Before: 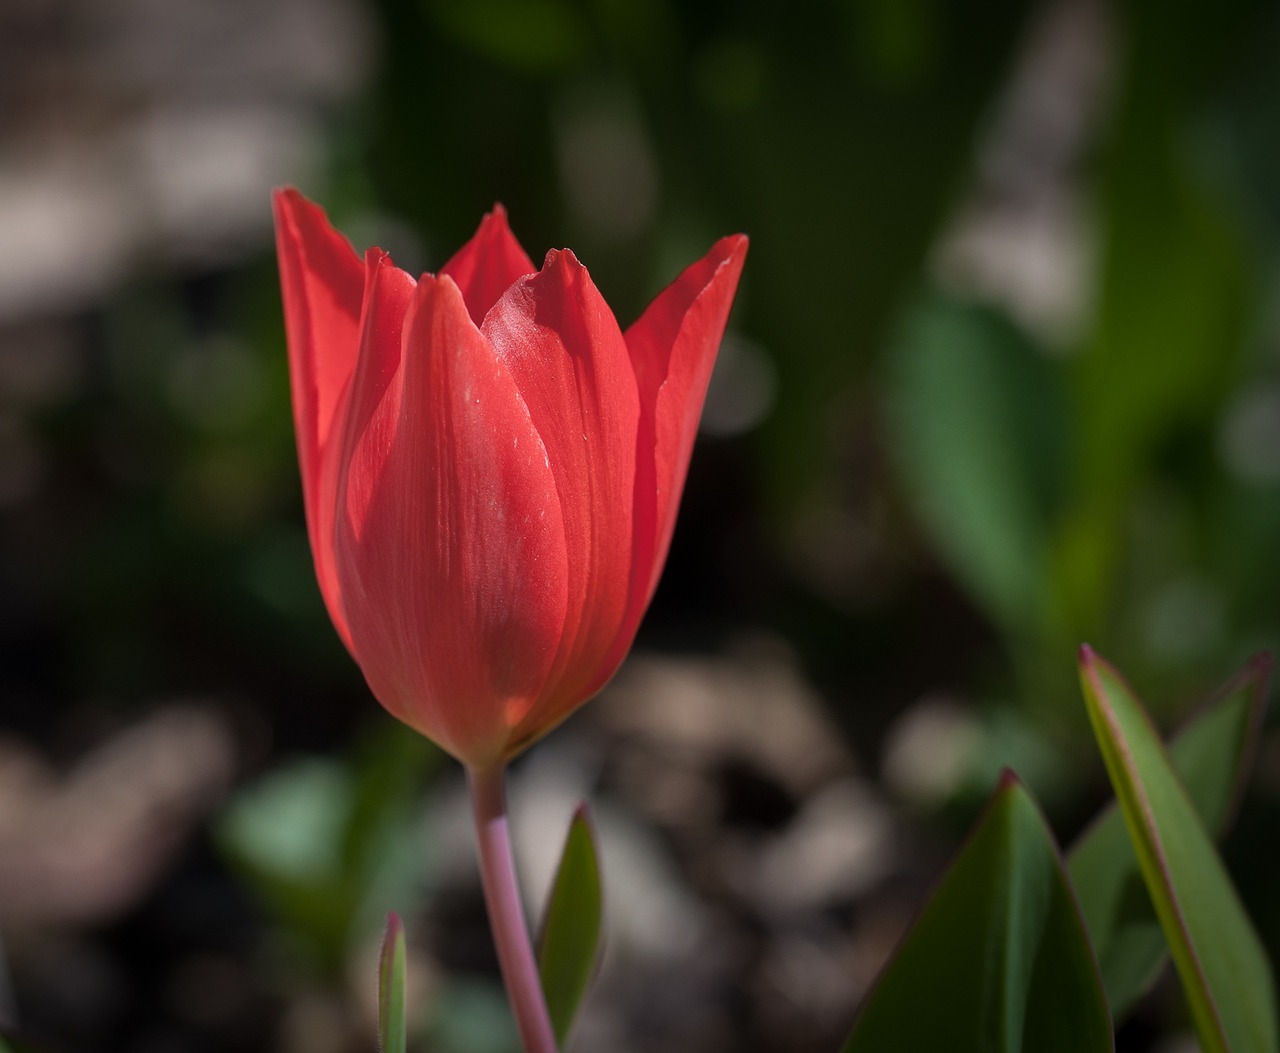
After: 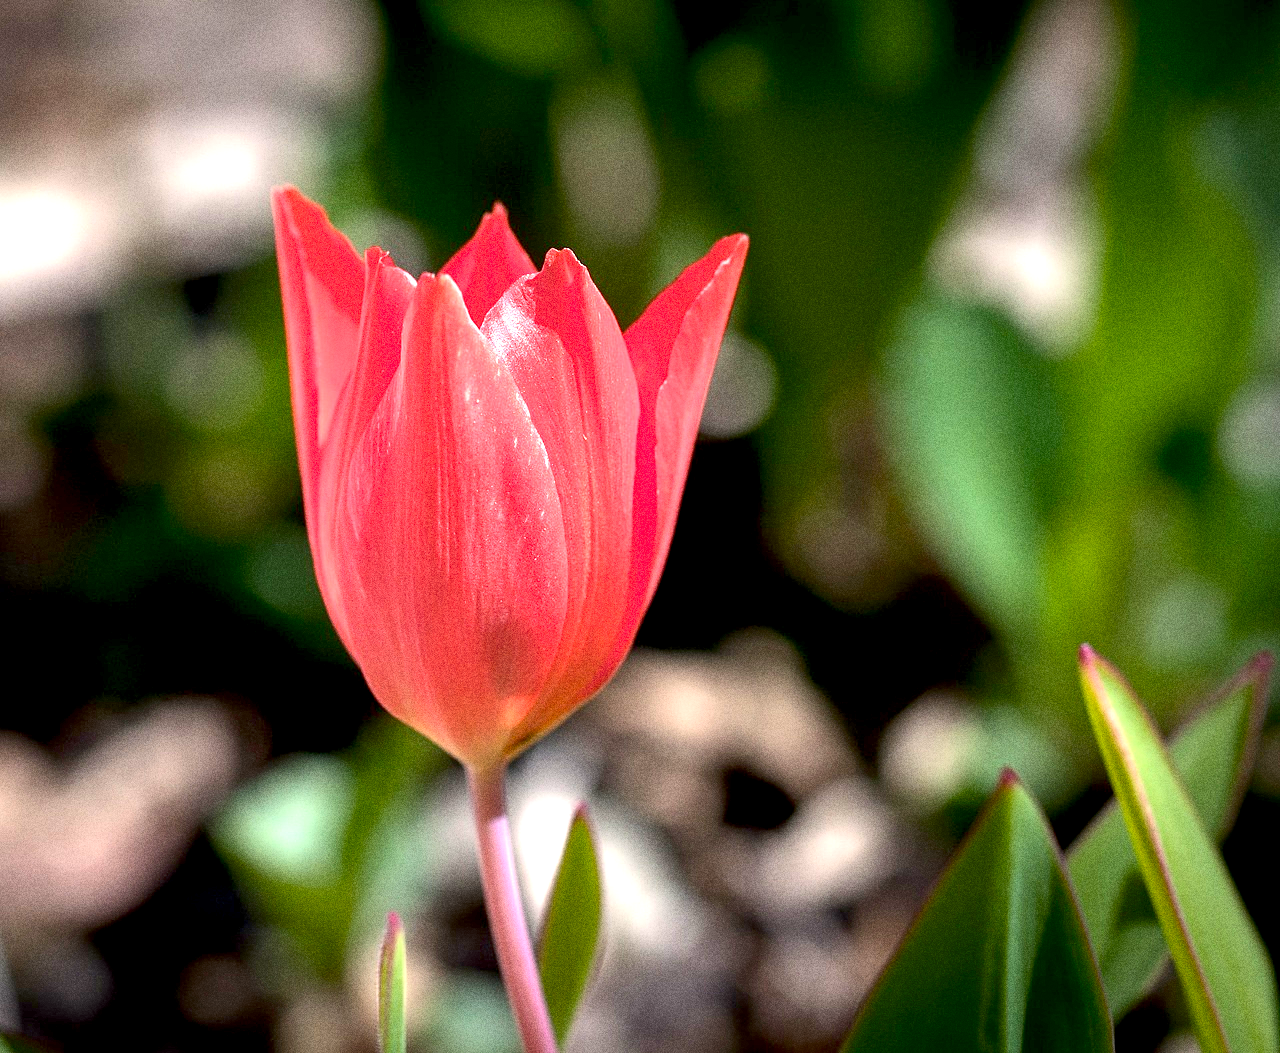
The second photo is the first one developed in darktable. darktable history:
tone equalizer: on, module defaults
exposure: black level correction 0.005, exposure 2.084 EV, compensate highlight preservation false
sharpen: amount 0.2
grain: coarseness 0.09 ISO, strength 40%
